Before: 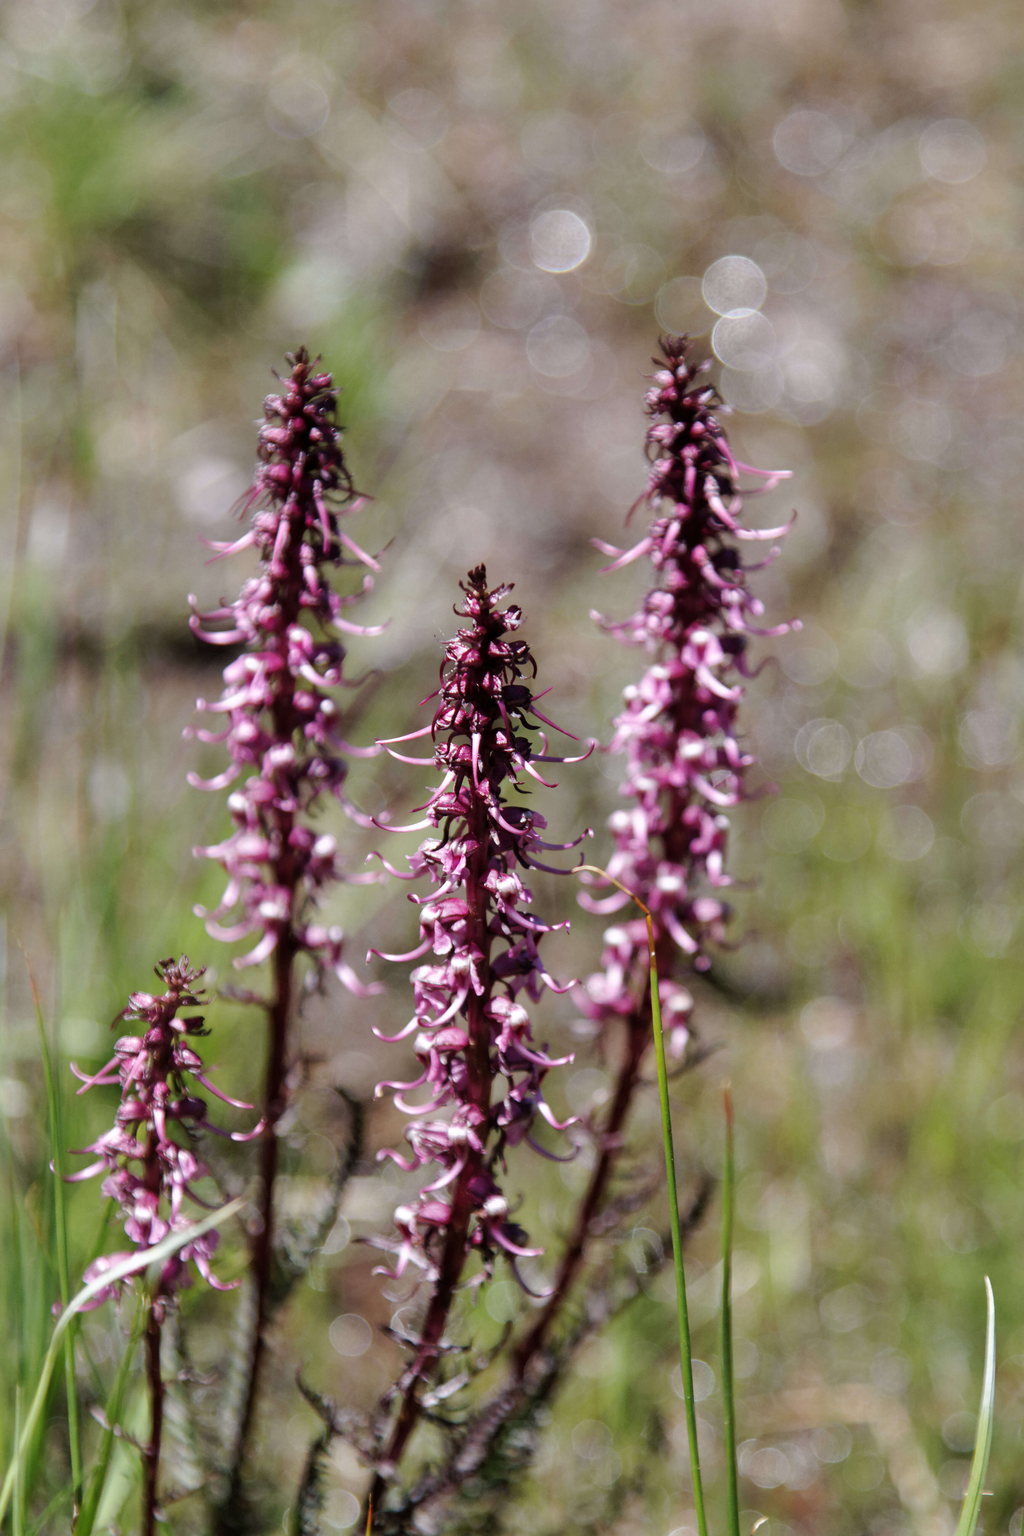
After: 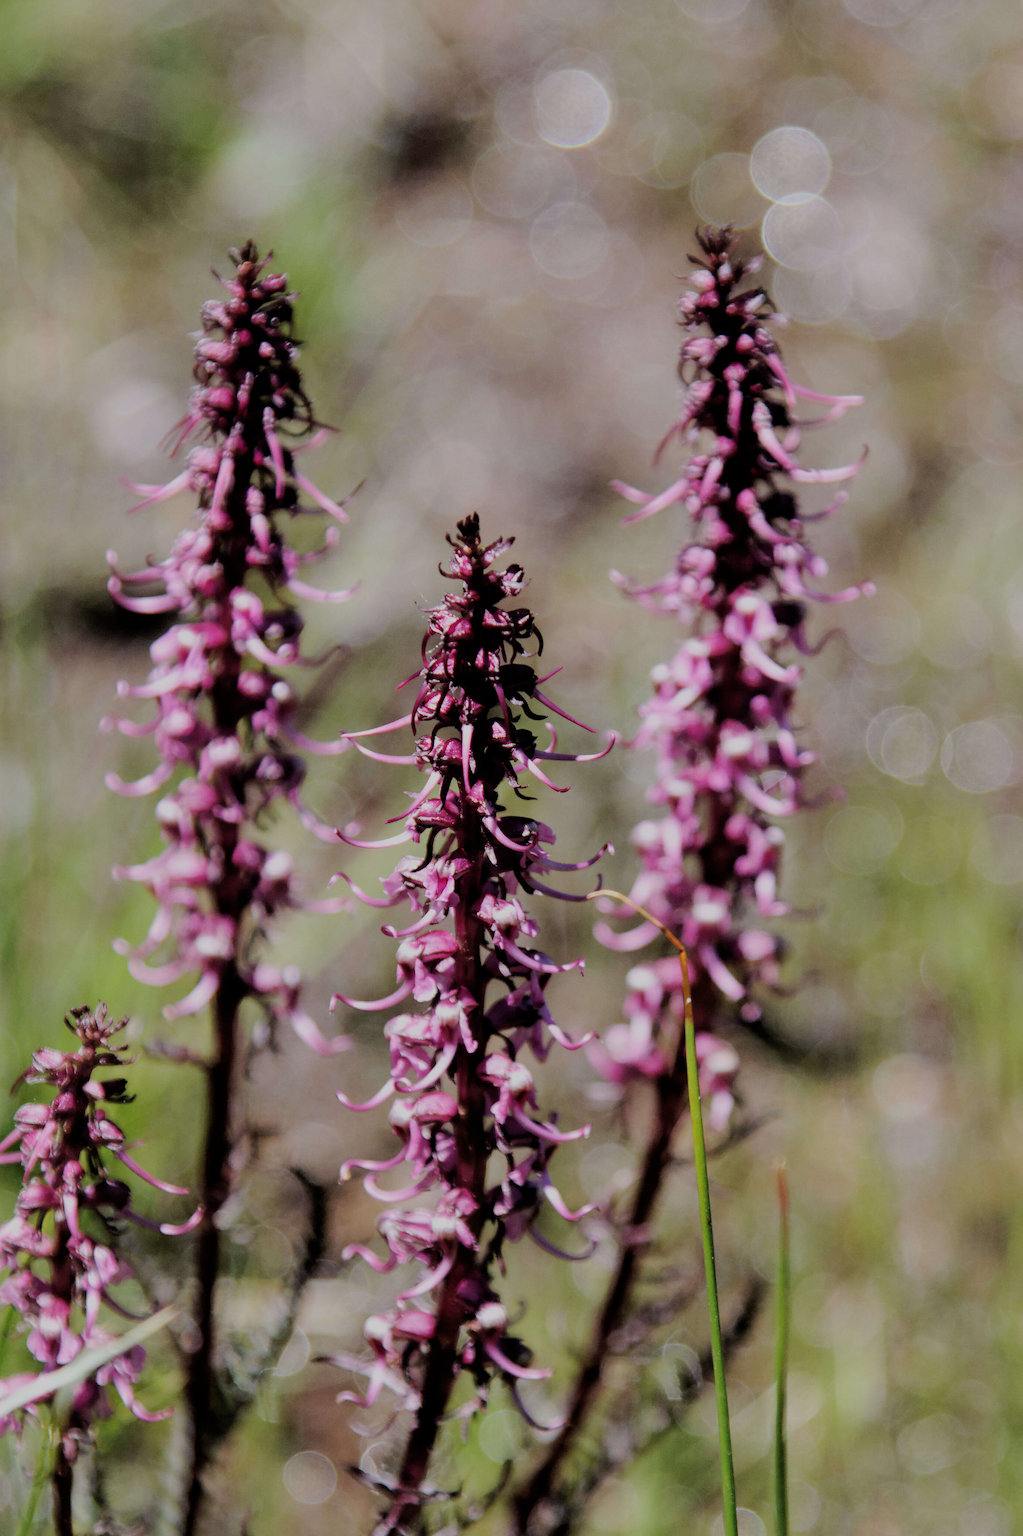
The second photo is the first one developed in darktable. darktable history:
crop and rotate: left 10.071%, top 10.071%, right 10.02%, bottom 10.02%
filmic rgb: black relative exposure -6.15 EV, white relative exposure 6.96 EV, hardness 2.23, color science v6 (2022)
